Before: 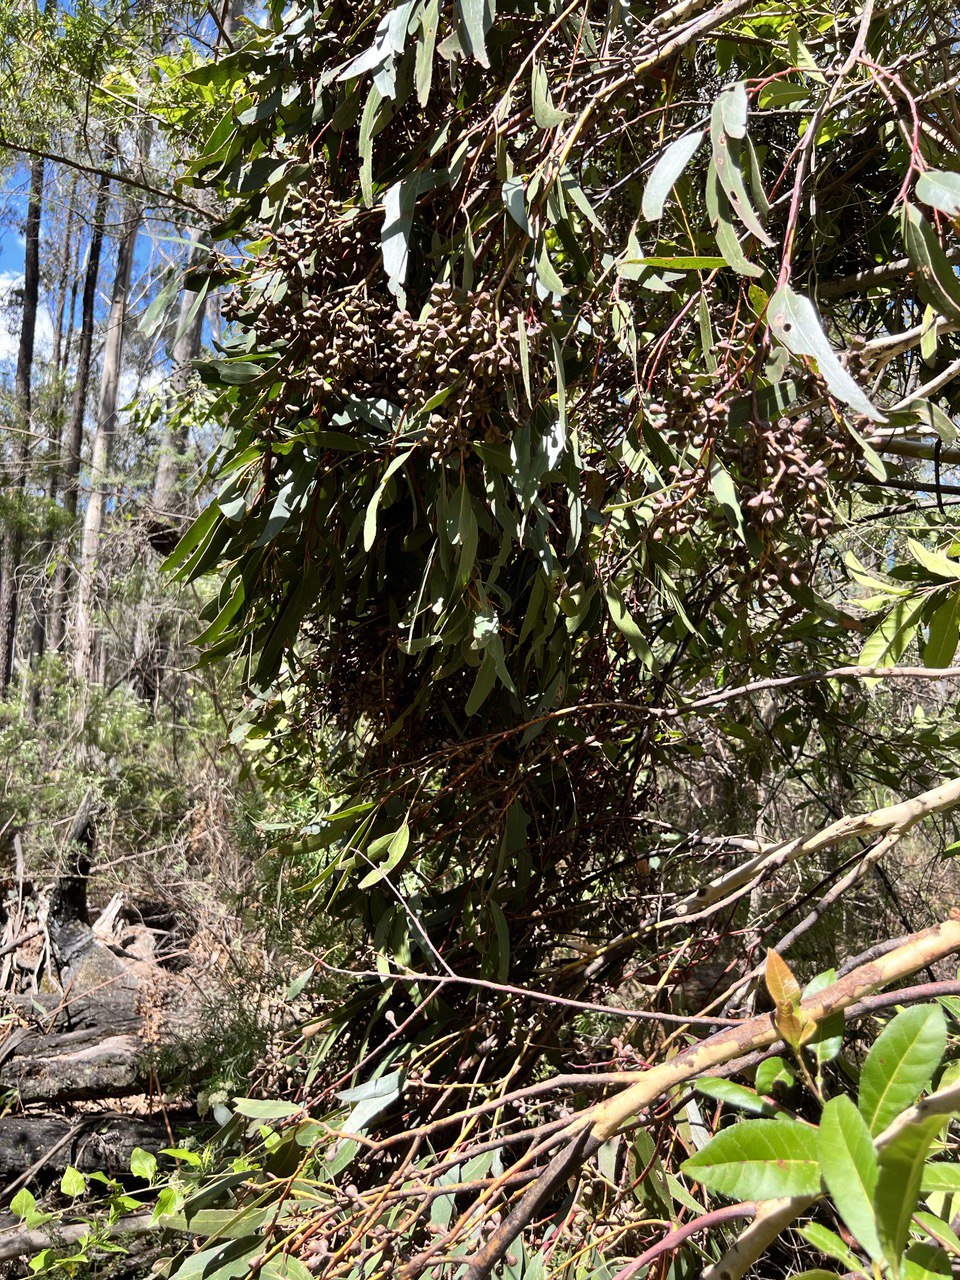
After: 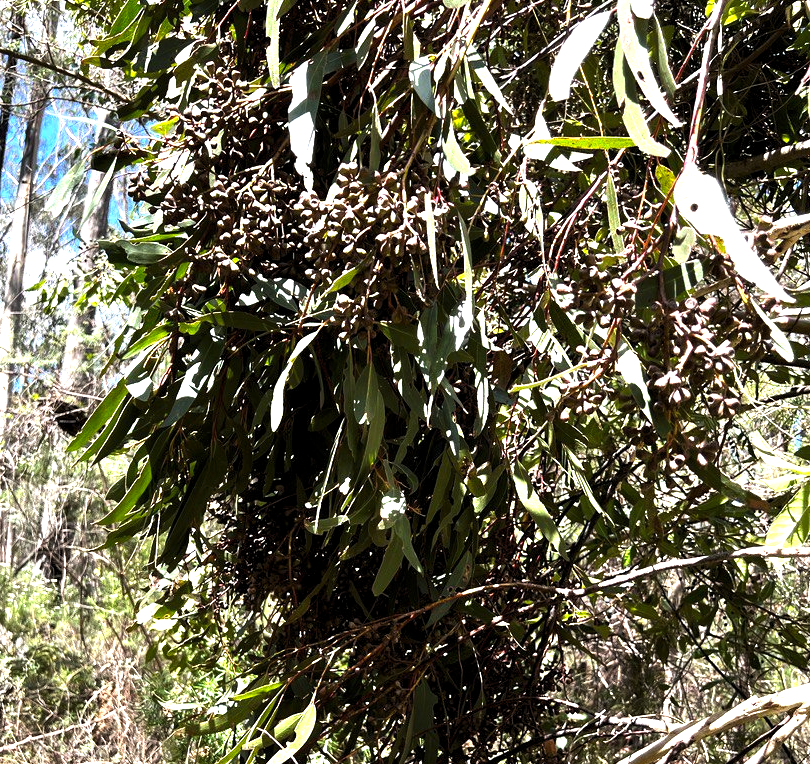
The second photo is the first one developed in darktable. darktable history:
crop and rotate: left 9.688%, top 9.397%, right 5.842%, bottom 30.885%
levels: levels [0.029, 0.545, 0.971]
exposure: black level correction 0, exposure 1.001 EV, compensate highlight preservation false
